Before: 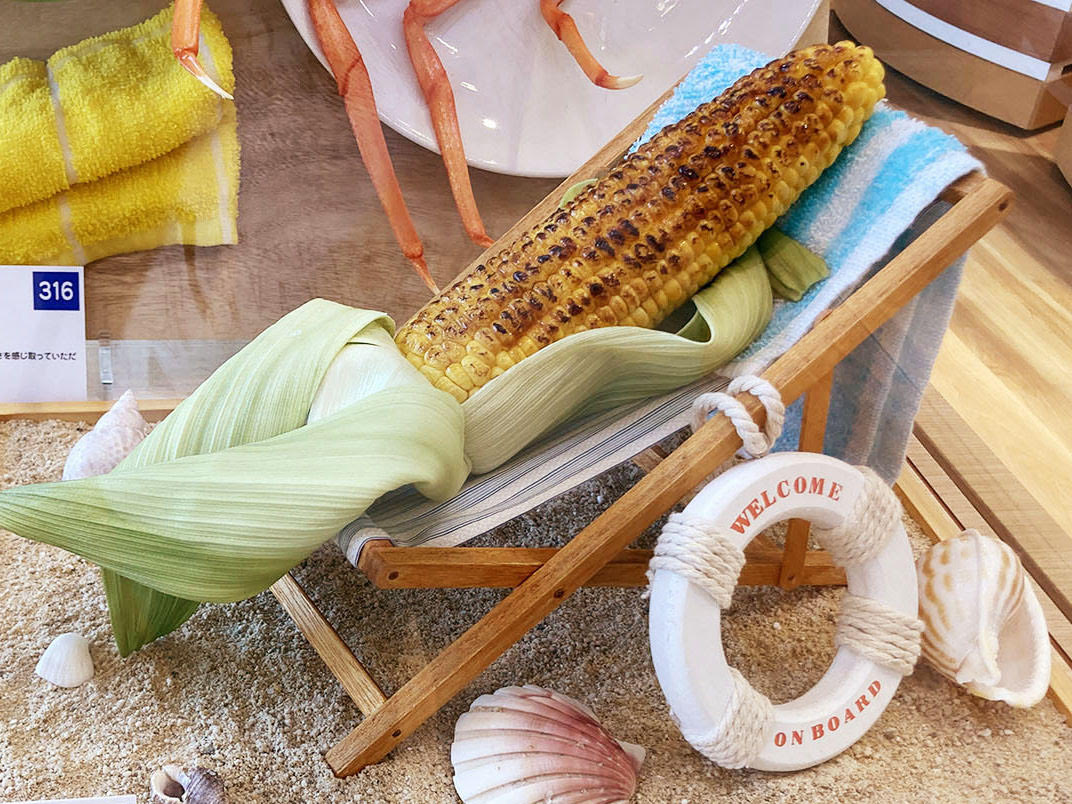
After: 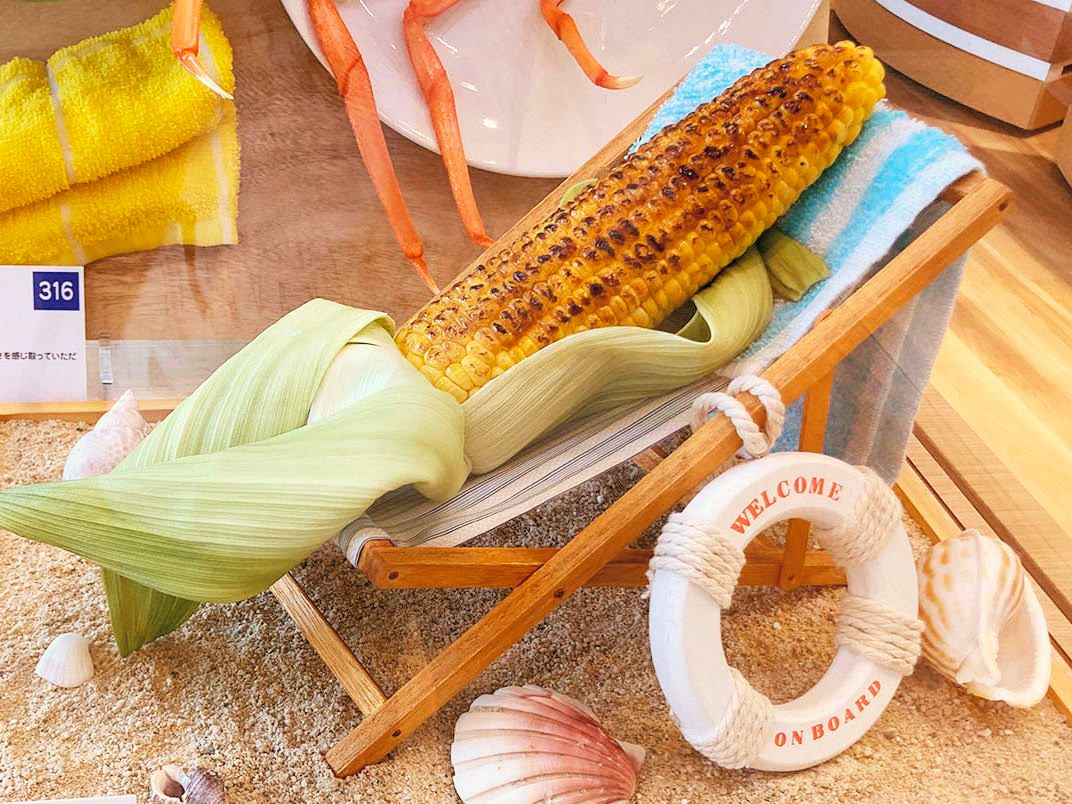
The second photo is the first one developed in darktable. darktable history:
contrast brightness saturation: brightness 0.13
color balance rgb: shadows lift › chroma 4.41%, shadows lift › hue 27°, power › chroma 2.5%, power › hue 70°, highlights gain › chroma 1%, highlights gain › hue 27°, saturation formula JzAzBz (2021)
